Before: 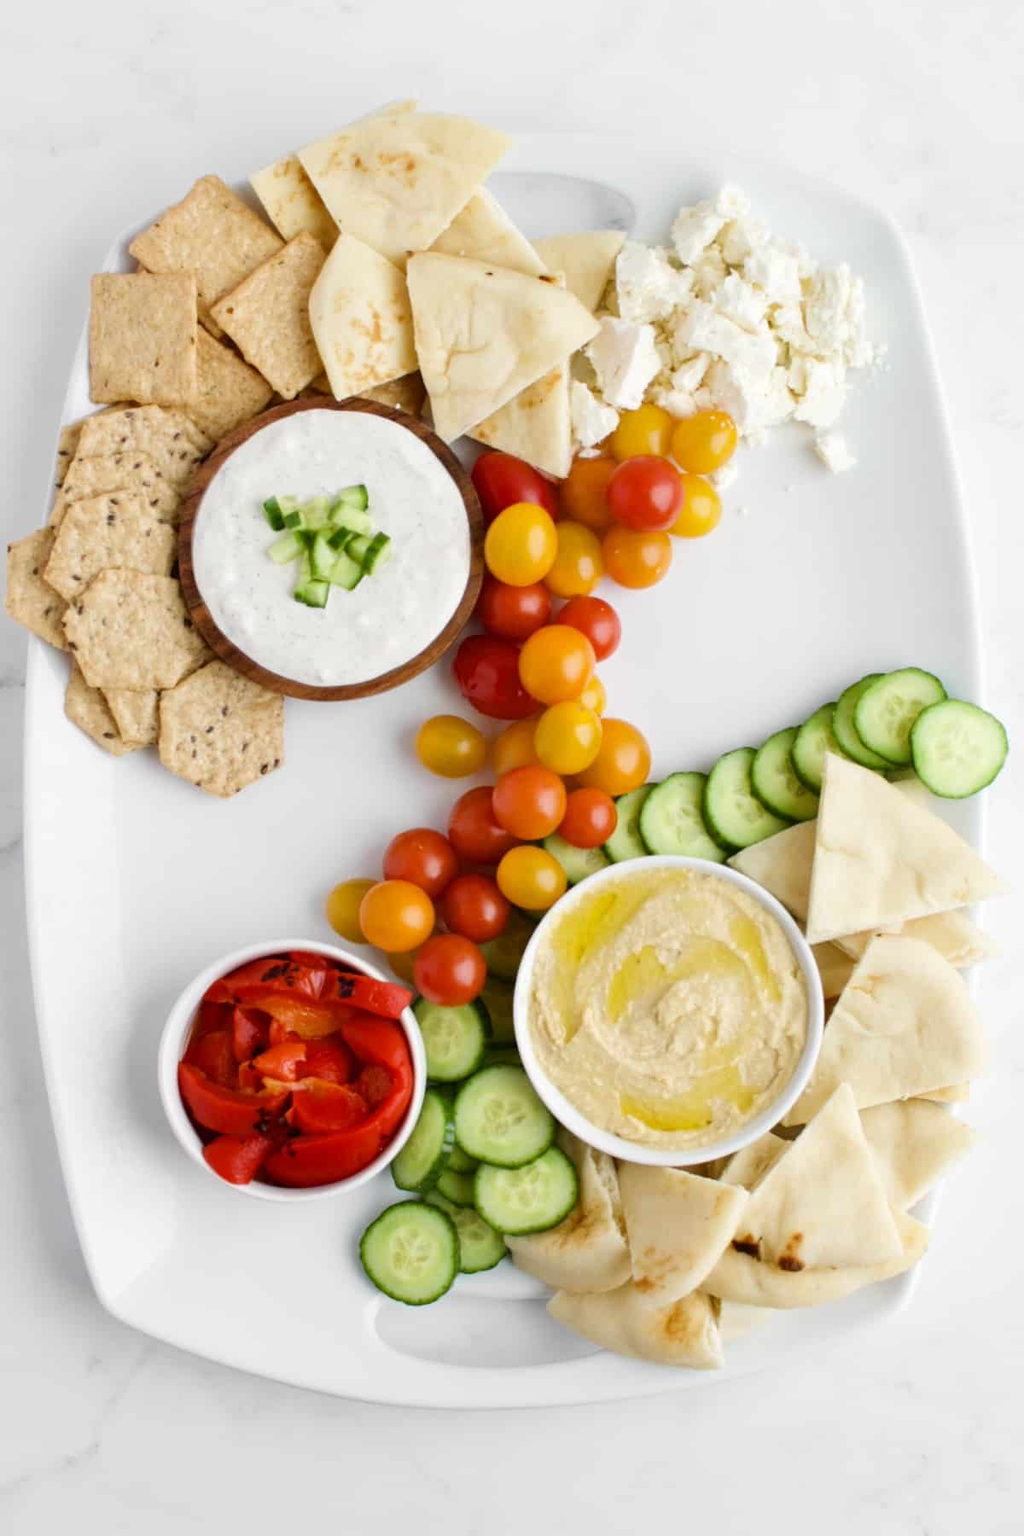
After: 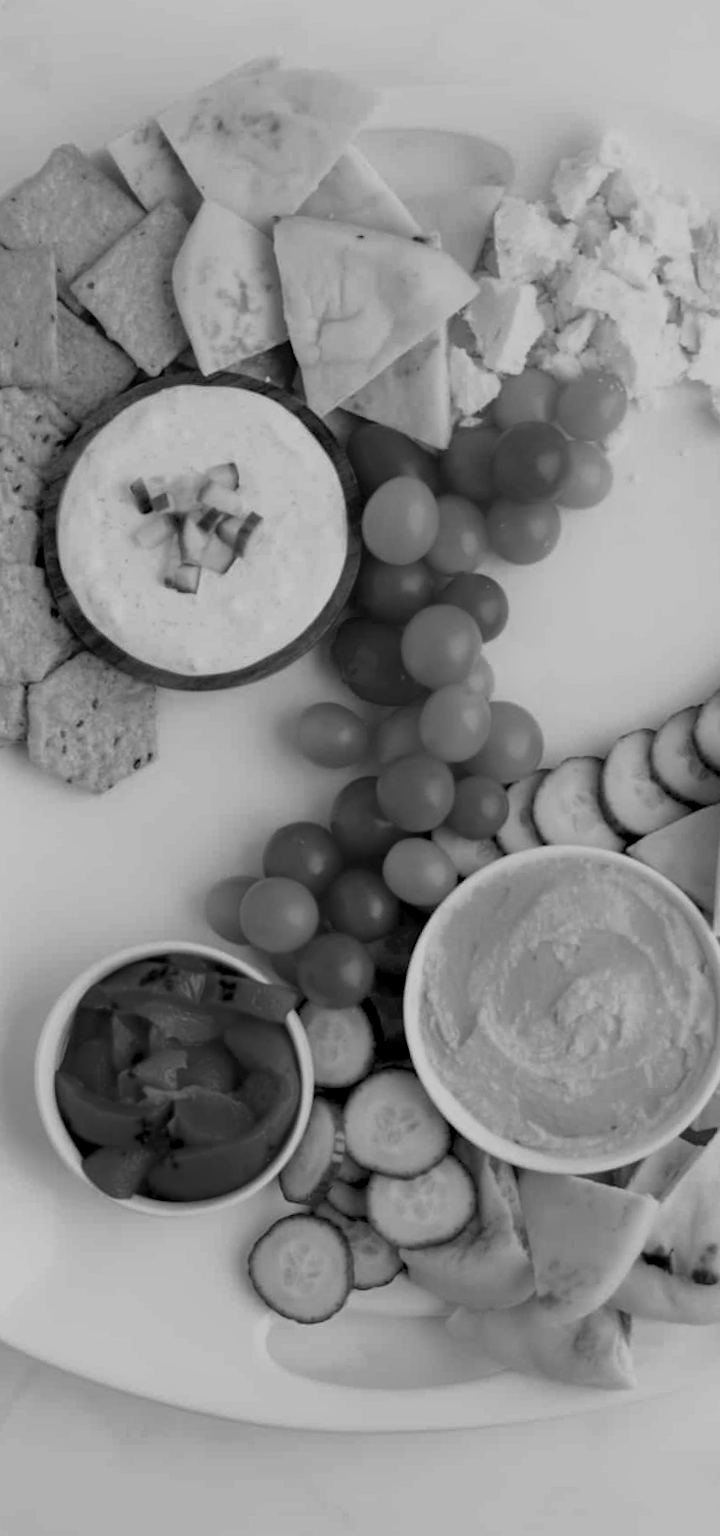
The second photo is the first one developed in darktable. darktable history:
color zones: curves: ch0 [(0, 0.299) (0.25, 0.383) (0.456, 0.352) (0.736, 0.571)]; ch1 [(0, 0.63) (0.151, 0.568) (0.254, 0.416) (0.47, 0.558) (0.732, 0.37) (0.909, 0.492)]; ch2 [(0.004, 0.604) (0.158, 0.443) (0.257, 0.403) (0.761, 0.468)]
exposure: black level correction 0.025, exposure 0.182 EV, compensate highlight preservation false
color correction: highlights a* 21.88, highlights b* 22.25
crop and rotate: left 12.648%, right 20.685%
monochrome: a -35.87, b 49.73, size 1.7
rotate and perspective: rotation -1.32°, lens shift (horizontal) -0.031, crop left 0.015, crop right 0.985, crop top 0.047, crop bottom 0.982
white balance: red 1.138, green 0.996, blue 0.812
velvia: on, module defaults
